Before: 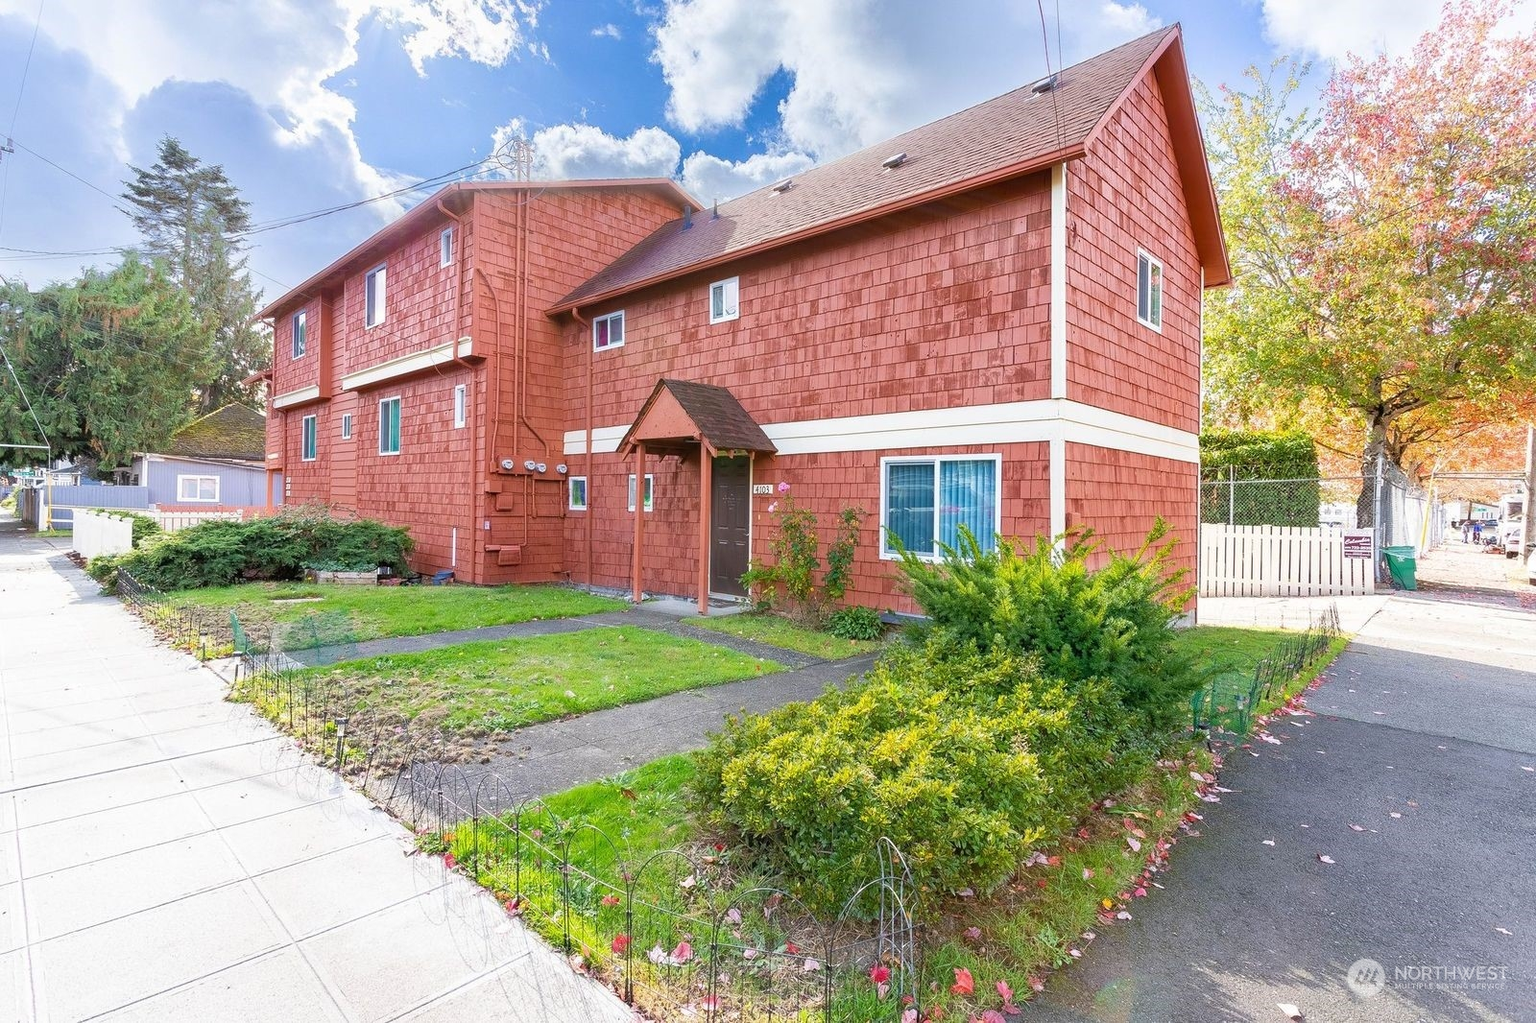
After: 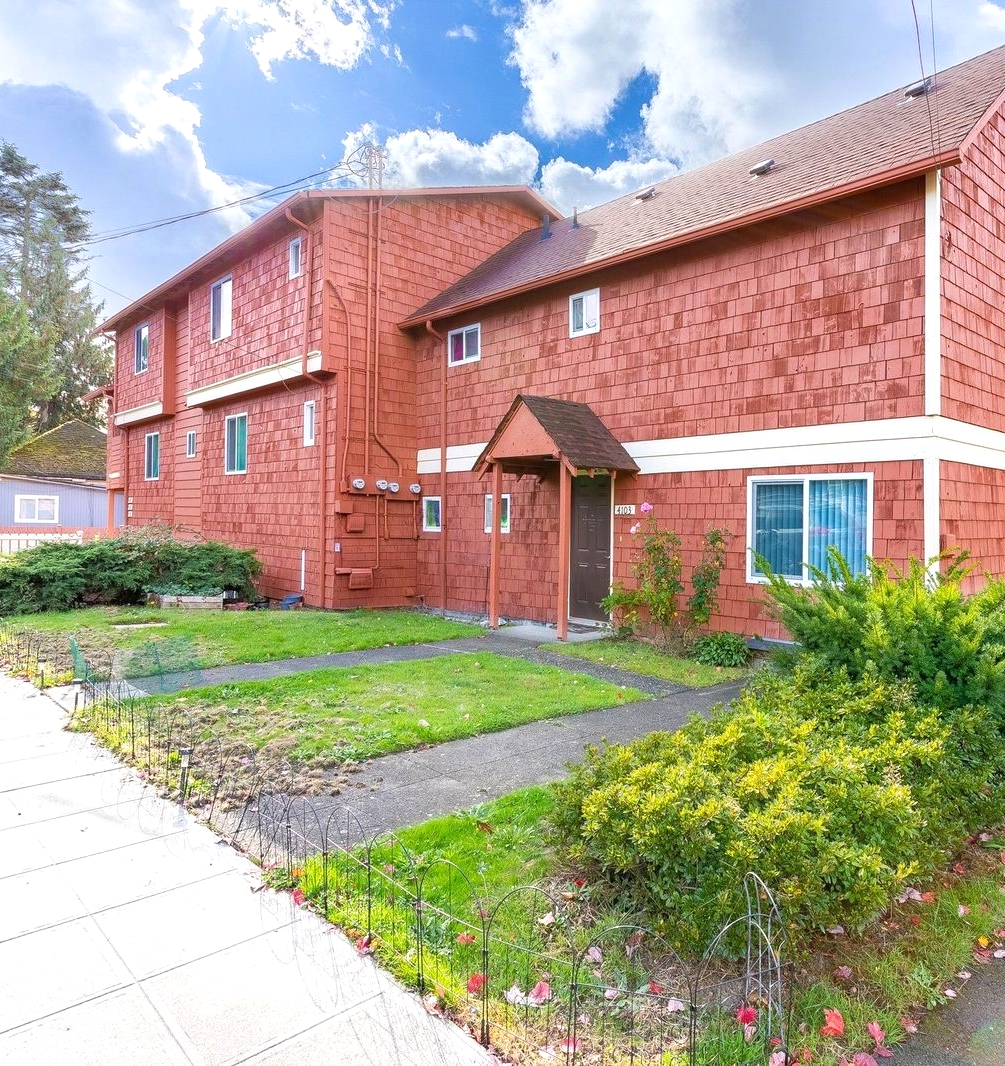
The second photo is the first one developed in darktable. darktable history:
levels: levels [0, 0.476, 0.951]
crop: left 10.644%, right 26.528%
